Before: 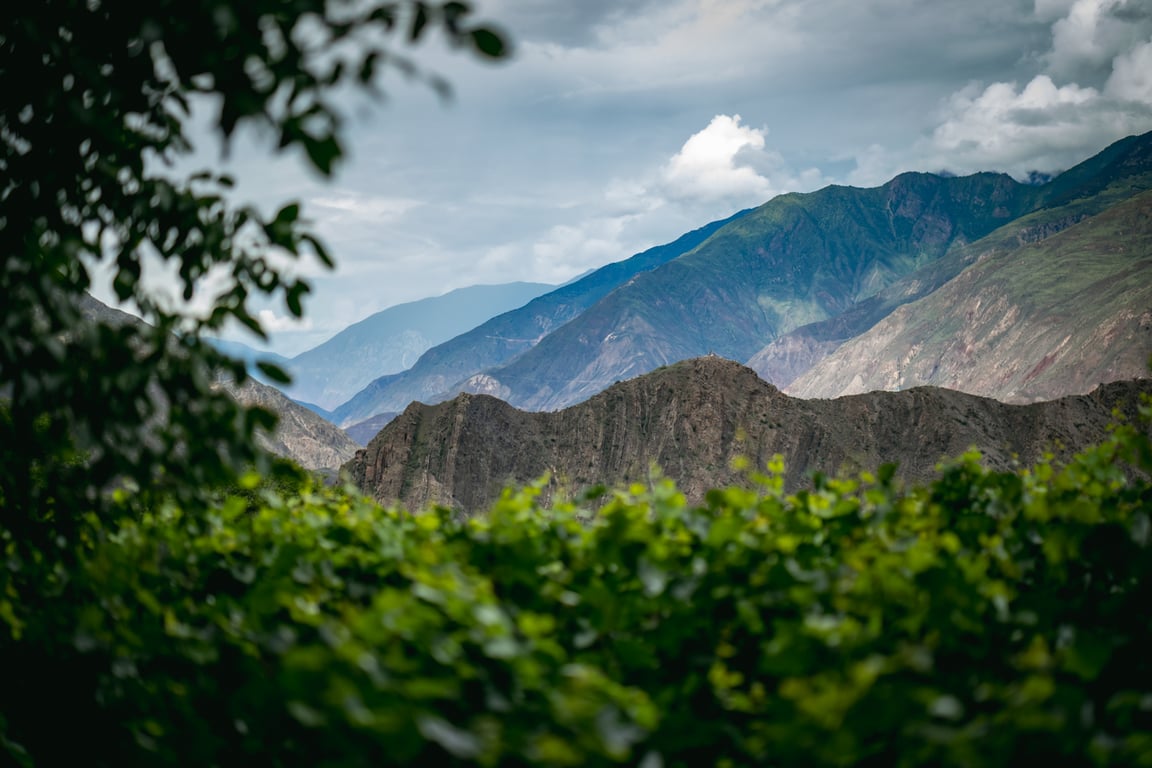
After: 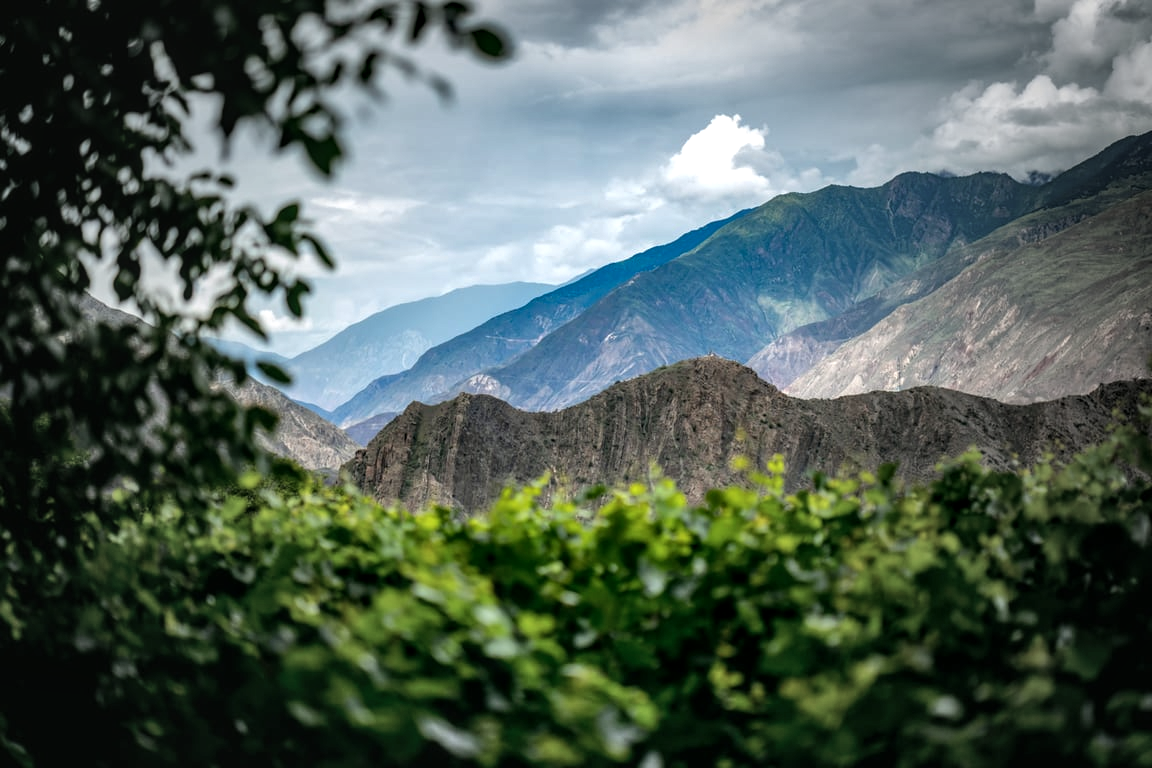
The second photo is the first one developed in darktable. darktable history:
tone equalizer: -8 EV -0.434 EV, -7 EV -0.375 EV, -6 EV -0.316 EV, -5 EV -0.24 EV, -3 EV 0.197 EV, -2 EV 0.361 EV, -1 EV 0.363 EV, +0 EV 0.399 EV
local contrast: on, module defaults
shadows and highlights: white point adjustment 0.063, soften with gaussian
vignetting: fall-off start 34.29%, fall-off radius 64.89%, brightness -0.292, width/height ratio 0.965
